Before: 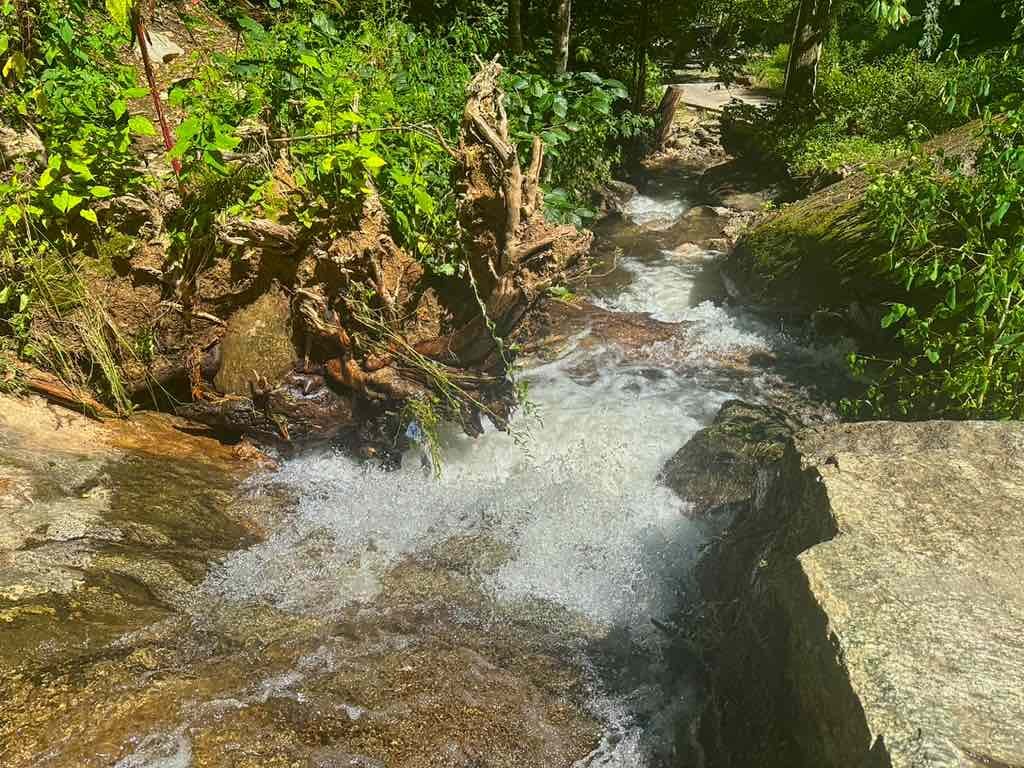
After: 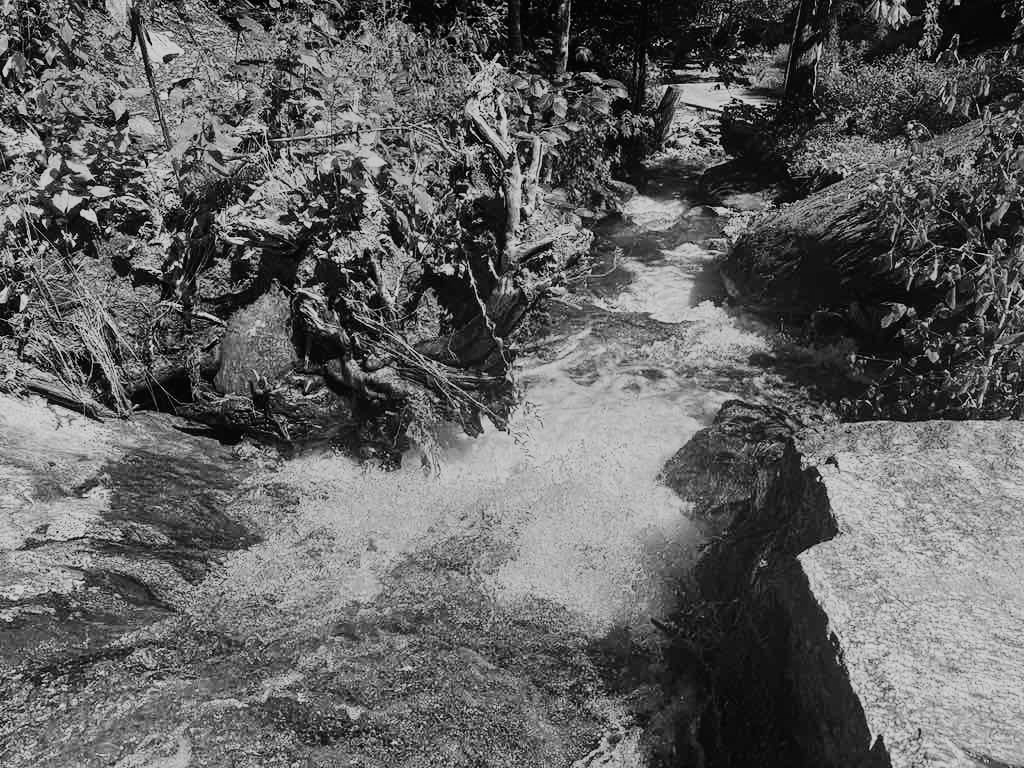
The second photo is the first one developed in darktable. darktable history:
sigmoid: contrast 1.69, skew -0.23, preserve hue 0%, red attenuation 0.1, red rotation 0.035, green attenuation 0.1, green rotation -0.017, blue attenuation 0.15, blue rotation -0.052, base primaries Rec2020
monochrome: a 26.22, b 42.67, size 0.8
